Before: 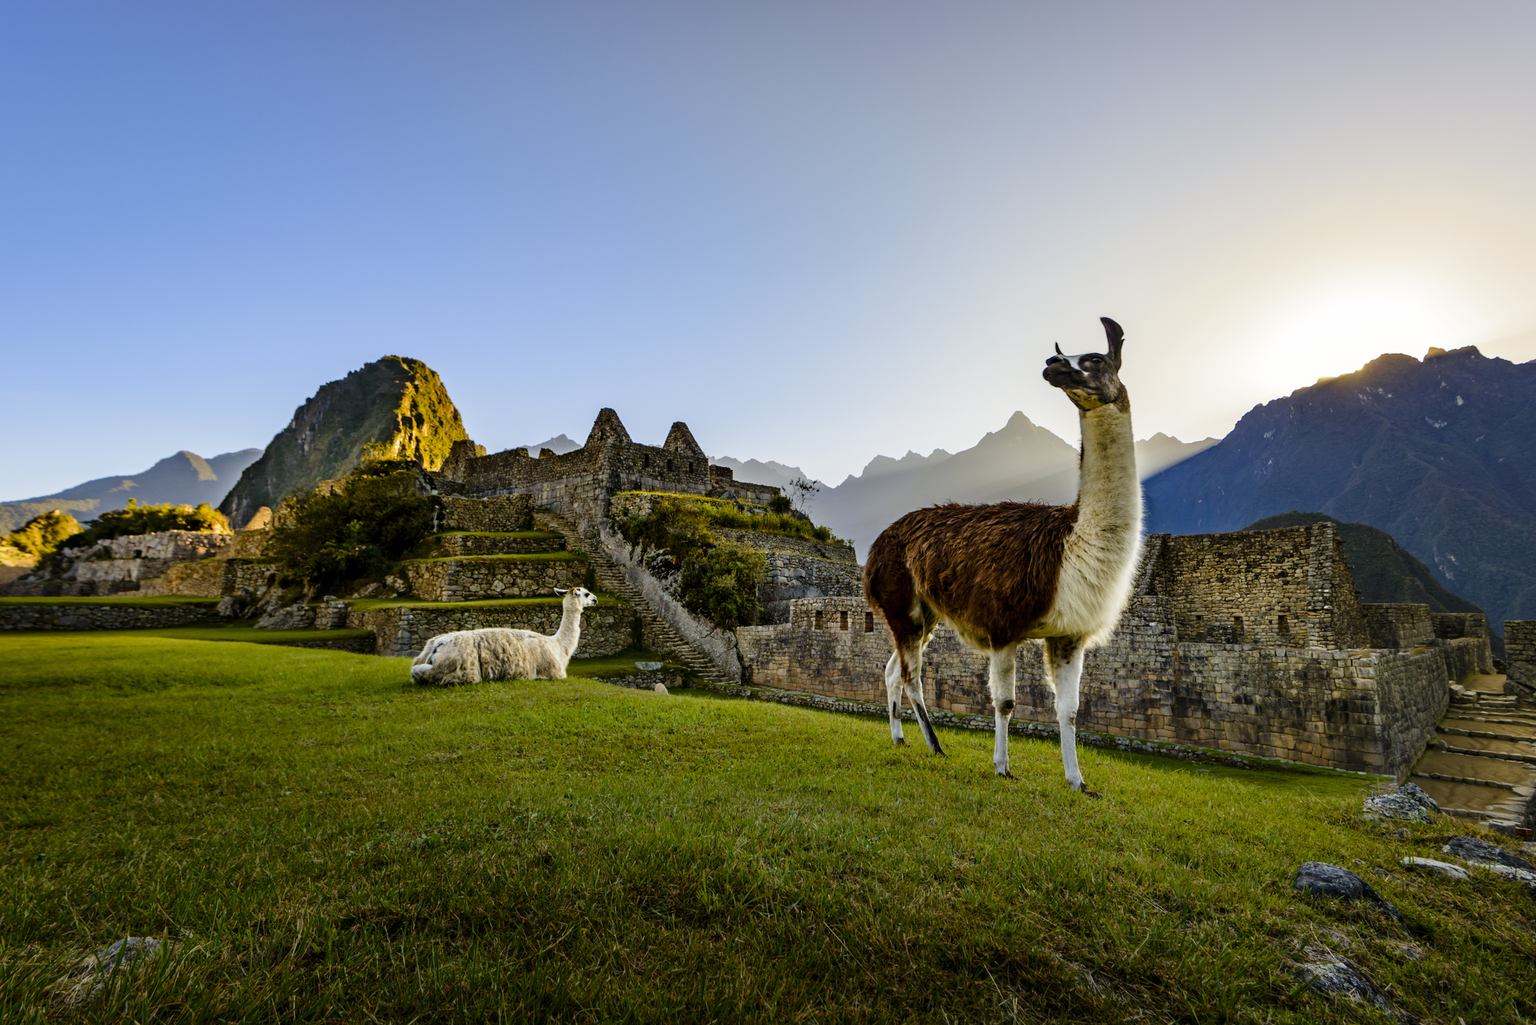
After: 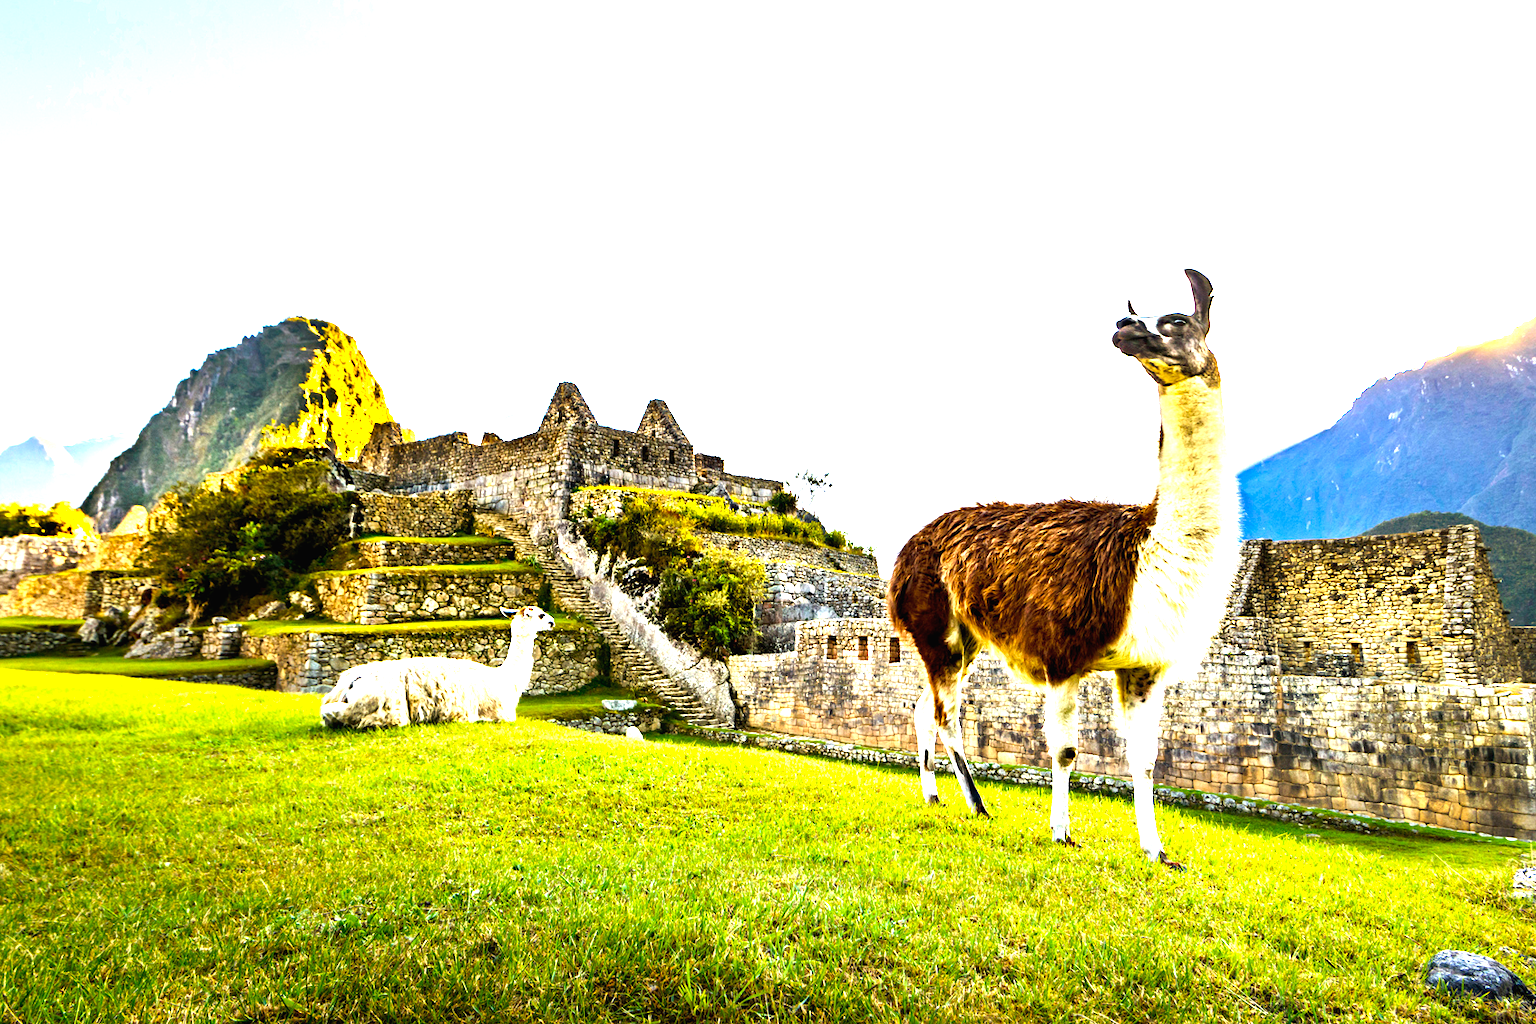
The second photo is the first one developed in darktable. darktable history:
exposure: black level correction 0, exposure 1.388 EV, compensate exposure bias true, compensate highlight preservation false
crop and rotate: left 10.071%, top 10.071%, right 10.02%, bottom 10.02%
